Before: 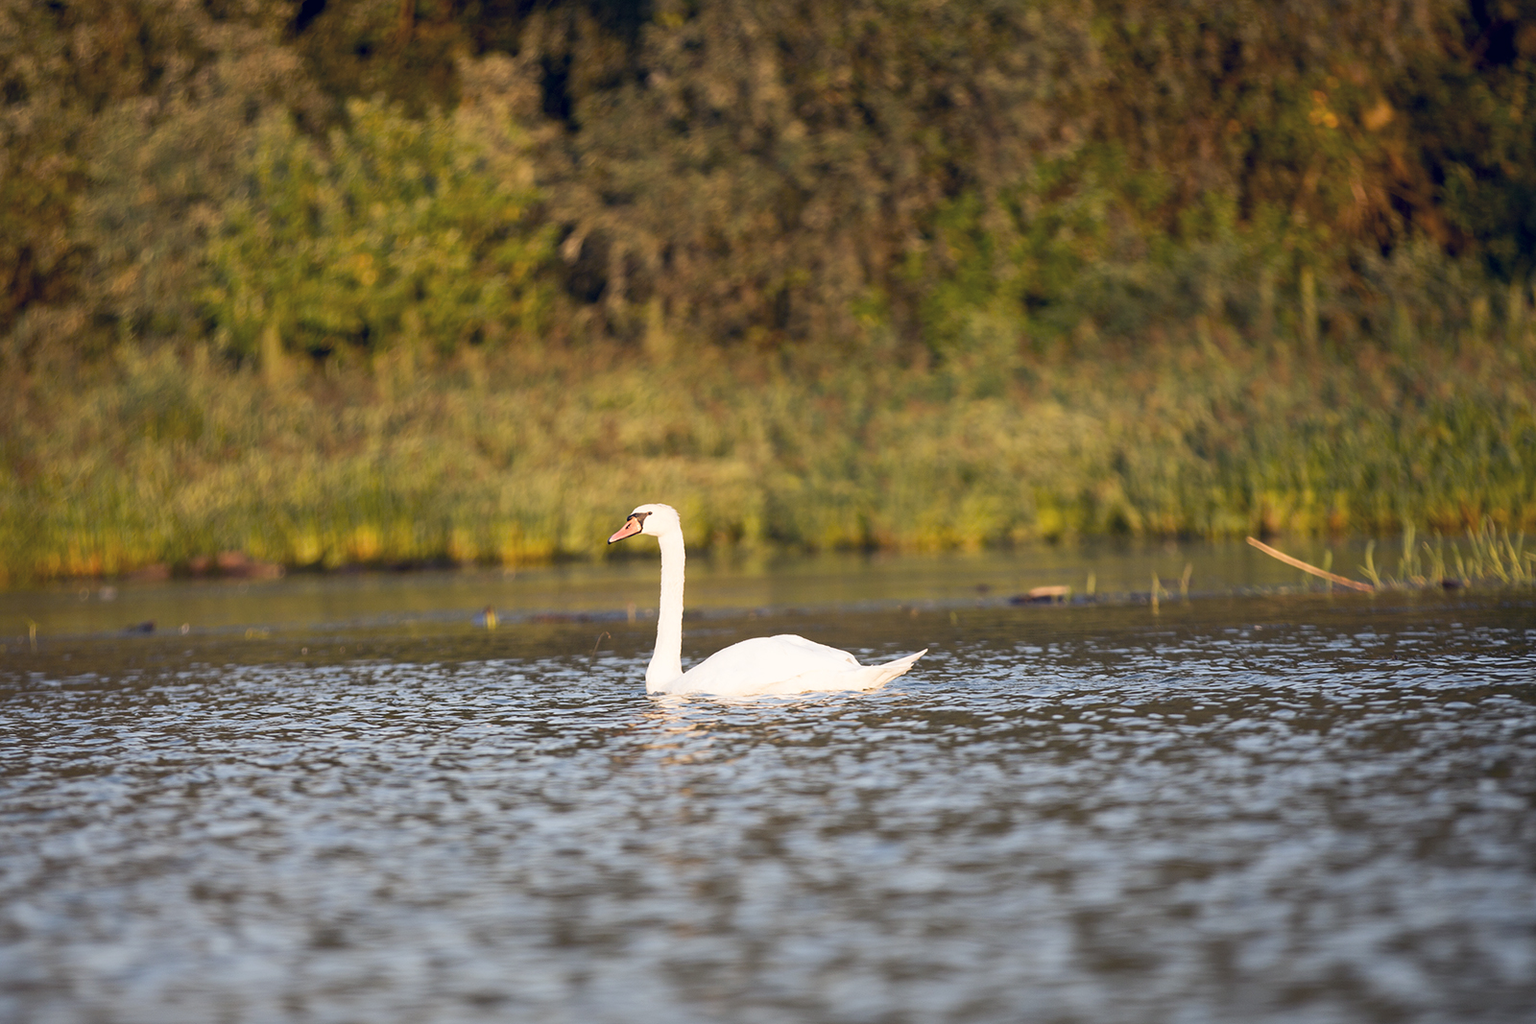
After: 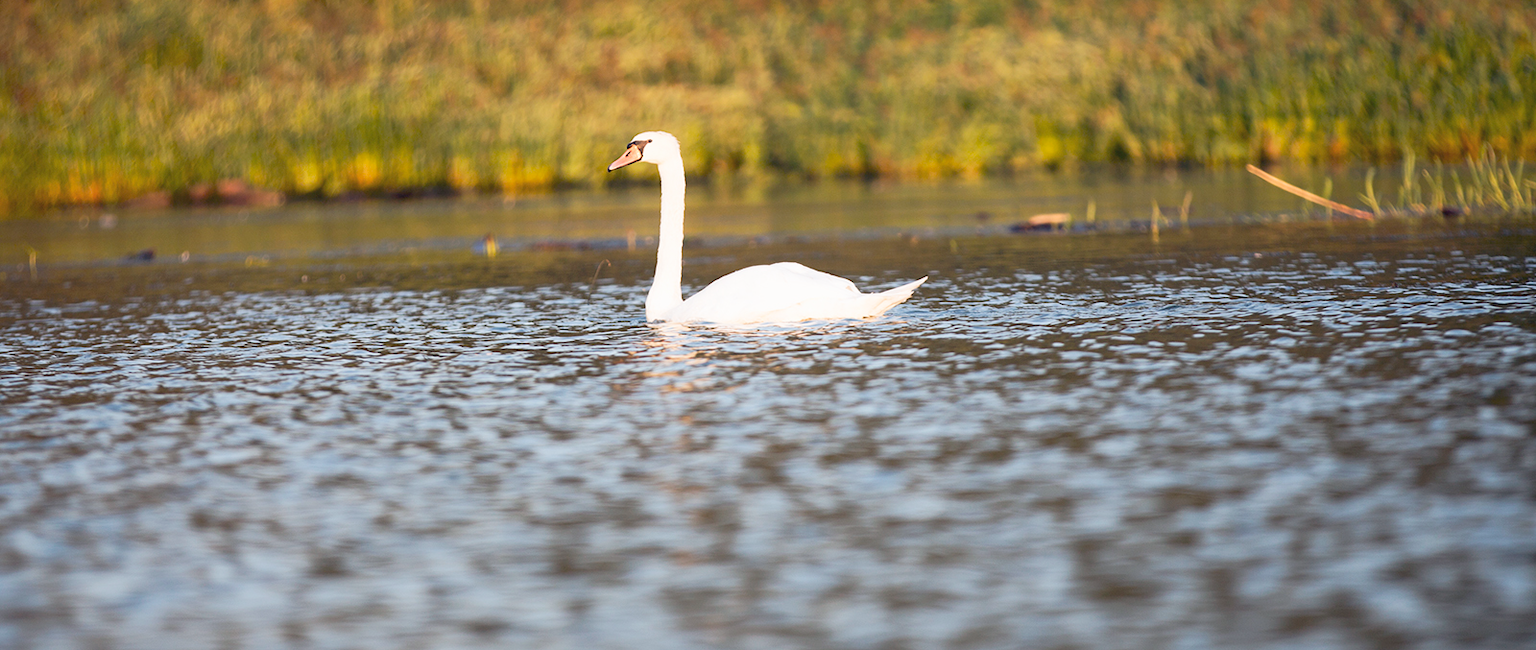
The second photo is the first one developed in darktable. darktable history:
crop and rotate: top 36.435%
white balance: red 0.988, blue 1.017
tone curve: curves: ch0 [(0, 0) (0.003, 0.032) (0.011, 0.033) (0.025, 0.036) (0.044, 0.046) (0.069, 0.069) (0.1, 0.108) (0.136, 0.157) (0.177, 0.208) (0.224, 0.256) (0.277, 0.313) (0.335, 0.379) (0.399, 0.444) (0.468, 0.514) (0.543, 0.595) (0.623, 0.687) (0.709, 0.772) (0.801, 0.854) (0.898, 0.933) (1, 1)], preserve colors none
